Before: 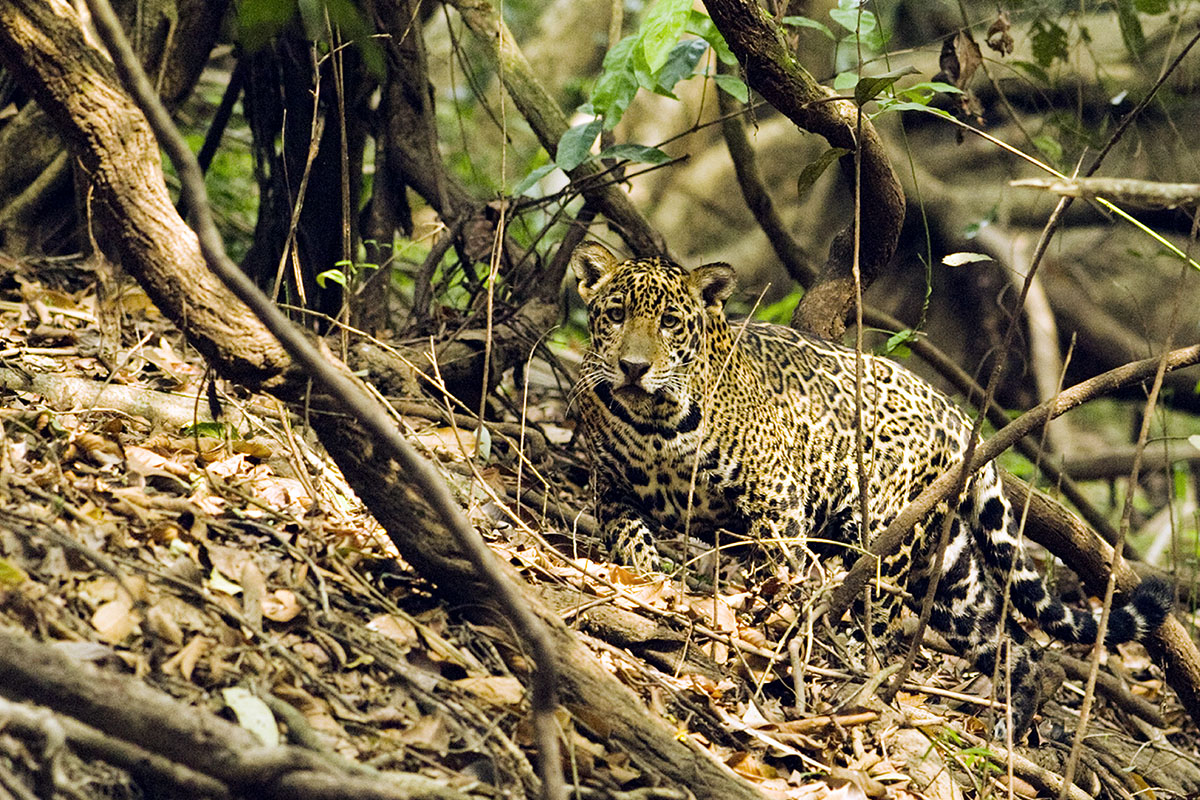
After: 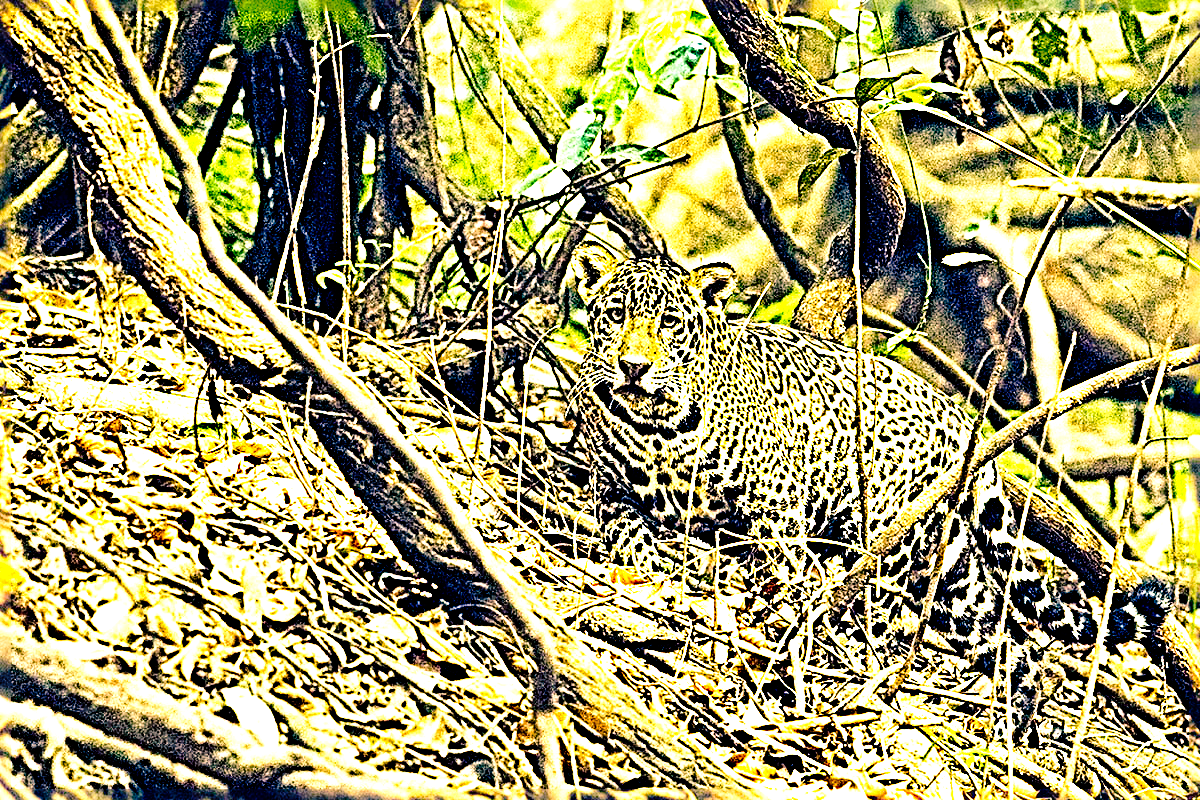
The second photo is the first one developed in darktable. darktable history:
sharpen: radius 4.013, amount 2
exposure: black level correction 0, exposure 2.129 EV, compensate exposure bias true, compensate highlight preservation false
color balance rgb: shadows lift › luminance -28.704%, shadows lift › chroma 9.979%, shadows lift › hue 228.84°, highlights gain › chroma 3.041%, highlights gain › hue 77.61°, perceptual saturation grading › global saturation 24.926%, global vibrance 20%
tone curve: curves: ch0 [(0, 0) (0.088, 0.042) (0.208, 0.176) (0.257, 0.267) (0.406, 0.483) (0.489, 0.556) (0.667, 0.73) (0.793, 0.851) (0.994, 0.974)]; ch1 [(0, 0) (0.161, 0.092) (0.35, 0.33) (0.392, 0.392) (0.457, 0.467) (0.505, 0.497) (0.537, 0.518) (0.553, 0.53) (0.58, 0.567) (0.739, 0.697) (1, 1)]; ch2 [(0, 0) (0.346, 0.362) (0.448, 0.419) (0.502, 0.499) (0.533, 0.517) (0.556, 0.533) (0.629, 0.619) (0.717, 0.678) (1, 1)], preserve colors none
